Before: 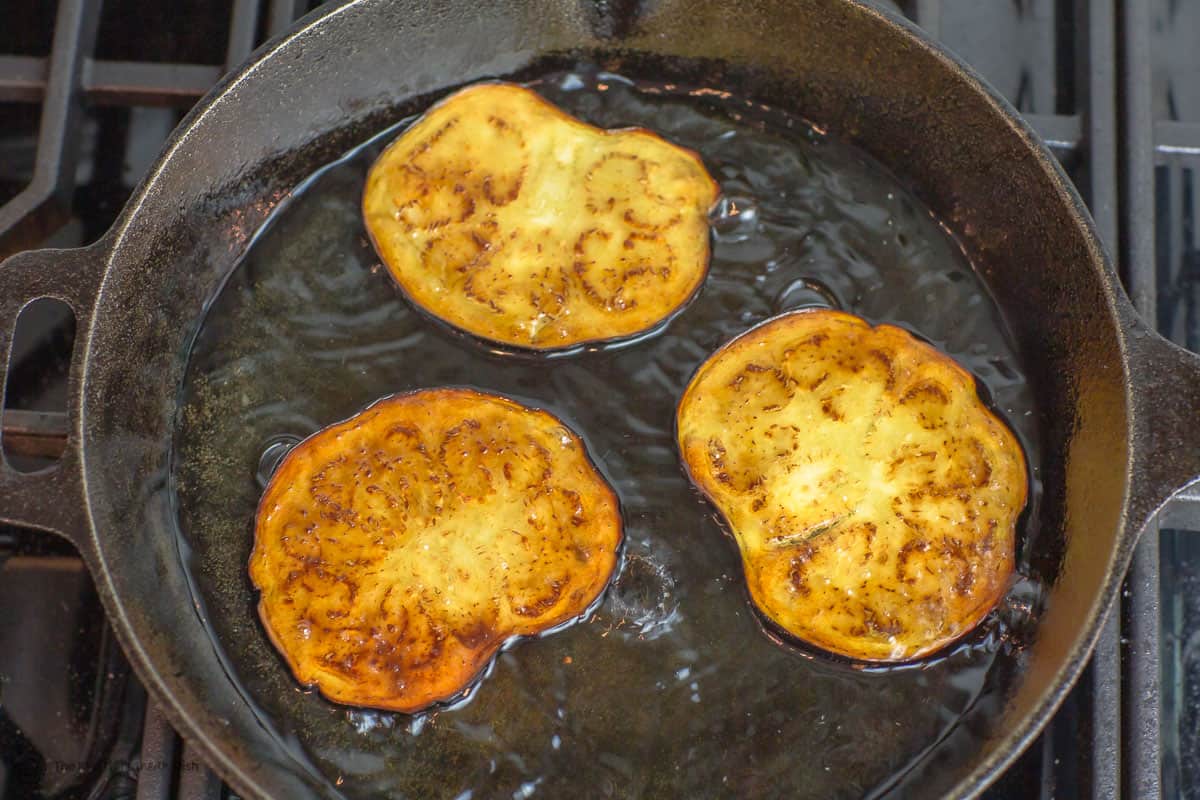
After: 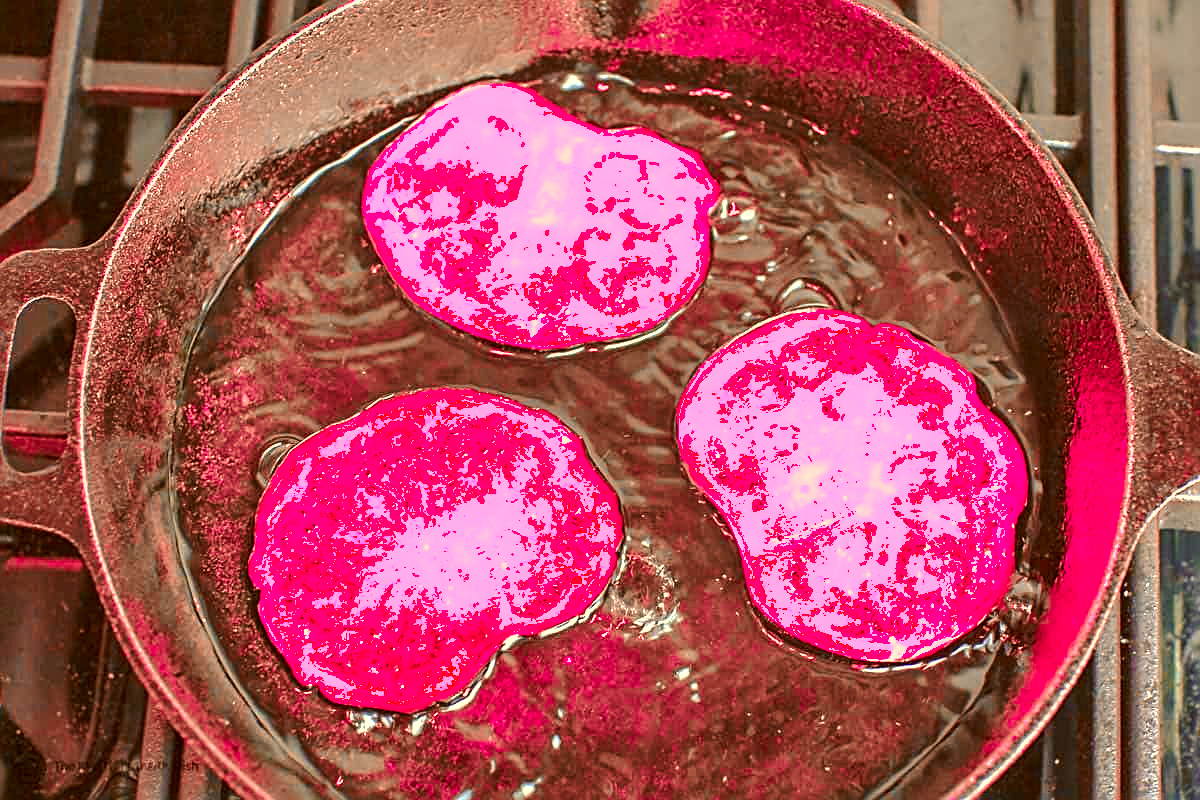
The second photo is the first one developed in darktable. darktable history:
sharpen: radius 2.793, amount 0.731
color zones: curves: ch2 [(0, 0.488) (0.143, 0.417) (0.286, 0.212) (0.429, 0.179) (0.571, 0.154) (0.714, 0.415) (0.857, 0.495) (1, 0.488)]
color correction: highlights a* 0.173, highlights b* 28.9, shadows a* -0.28, shadows b* 20.97
base curve: curves: ch0 [(0, 0) (0.073, 0.04) (0.157, 0.139) (0.492, 0.492) (0.758, 0.758) (1, 1)], preserve colors none
color balance rgb: perceptual saturation grading › global saturation 19.3%, global vibrance 43.527%
exposure: black level correction 0, exposure 1.404 EV, compensate exposure bias true, compensate highlight preservation false
shadows and highlights: on, module defaults
local contrast: highlights 106%, shadows 99%, detail 120%, midtone range 0.2
